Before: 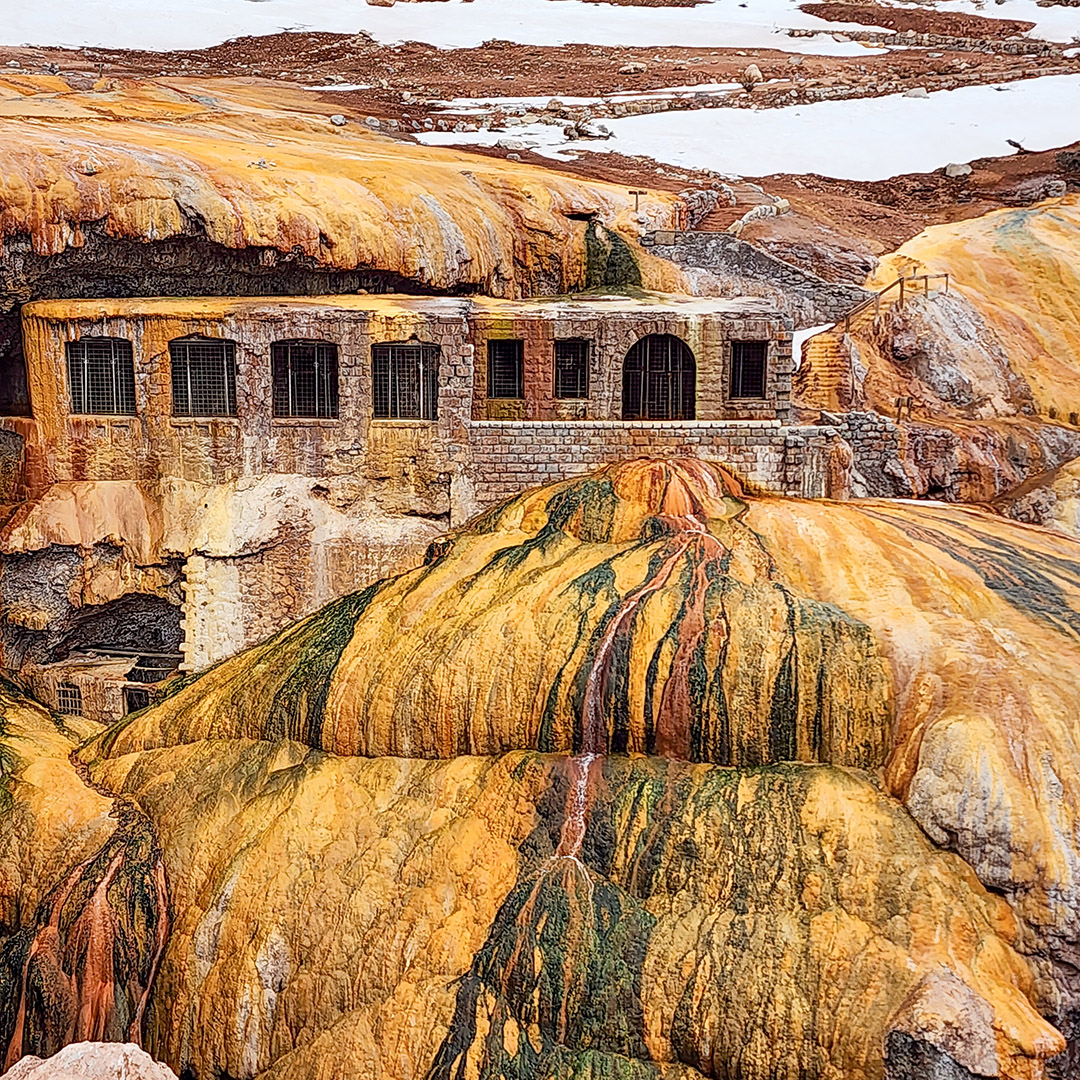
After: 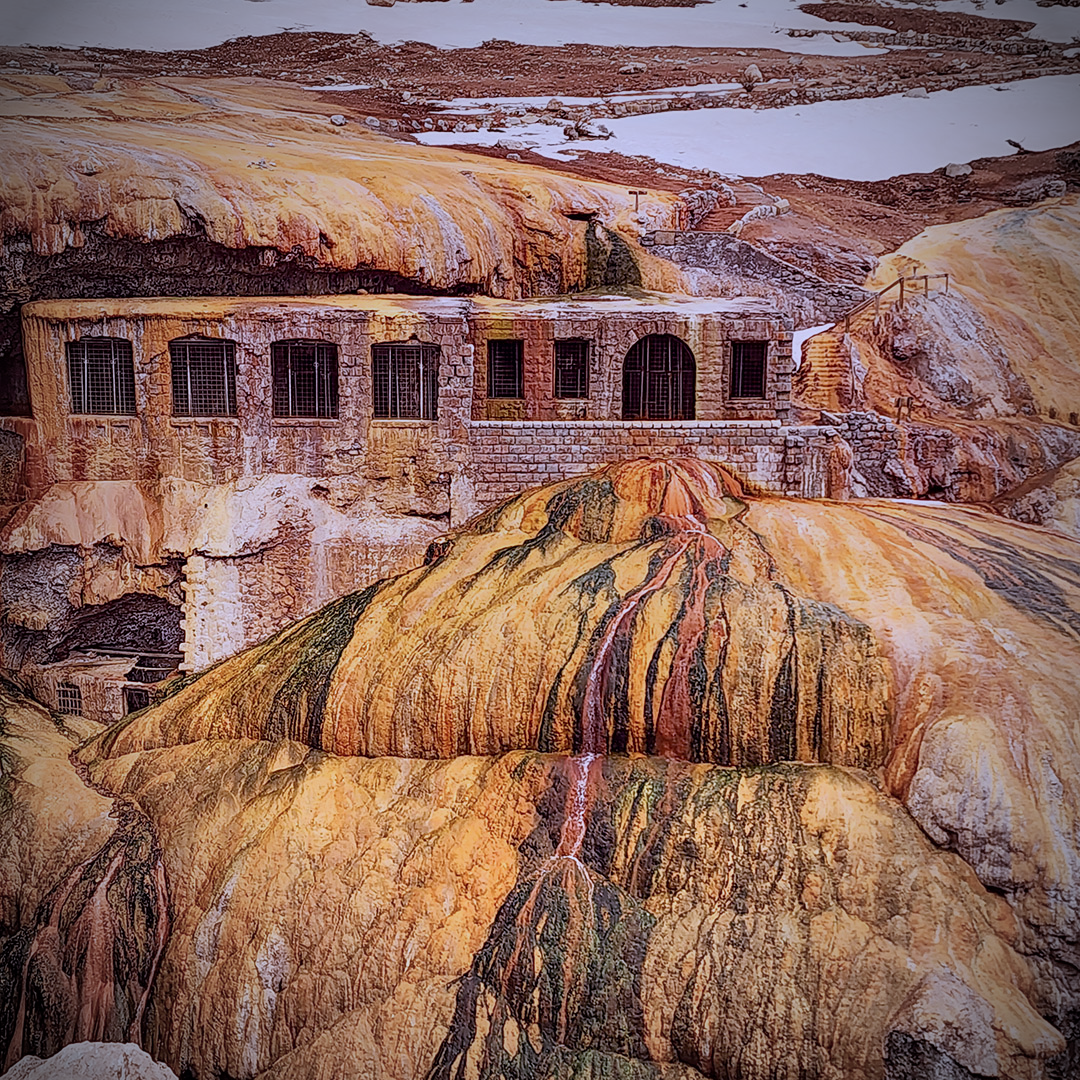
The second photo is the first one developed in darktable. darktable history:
color calibration: illuminant as shot in camera, x 0.377, y 0.392, temperature 4169.3 K, saturation algorithm version 1 (2020)
rgb levels: mode RGB, independent channels, levels [[0, 0.474, 1], [0, 0.5, 1], [0, 0.5, 1]]
vignetting: fall-off start 67.5%, fall-off radius 67.23%, brightness -0.813, automatic ratio true
graduated density: rotation 5.63°, offset 76.9
